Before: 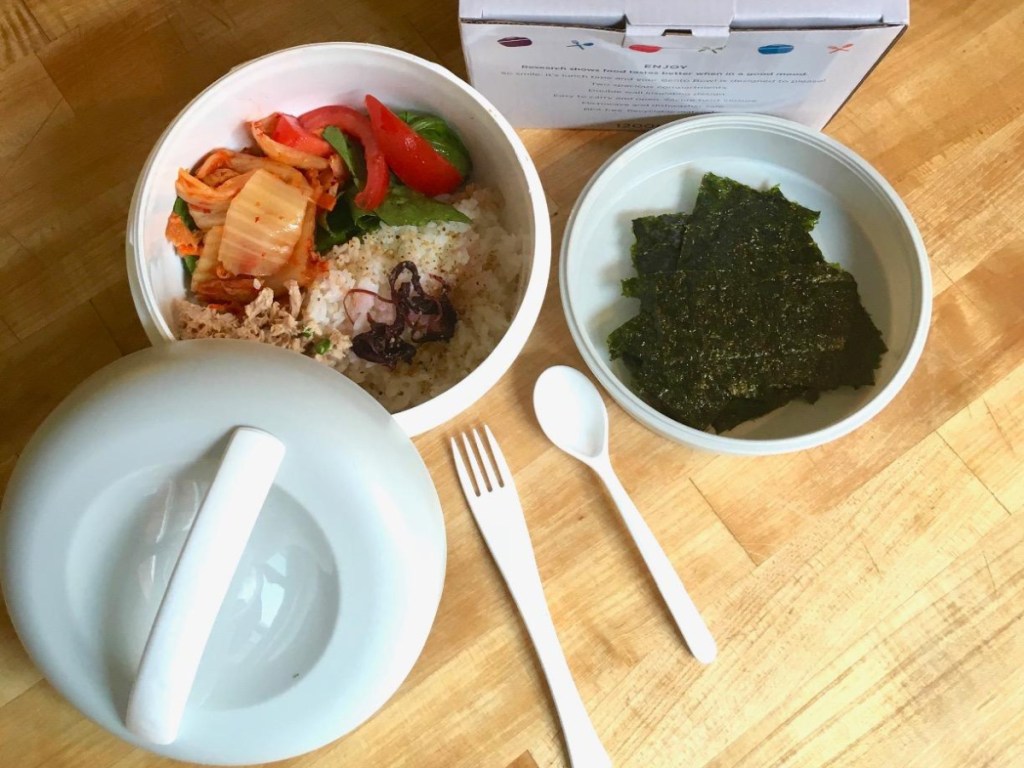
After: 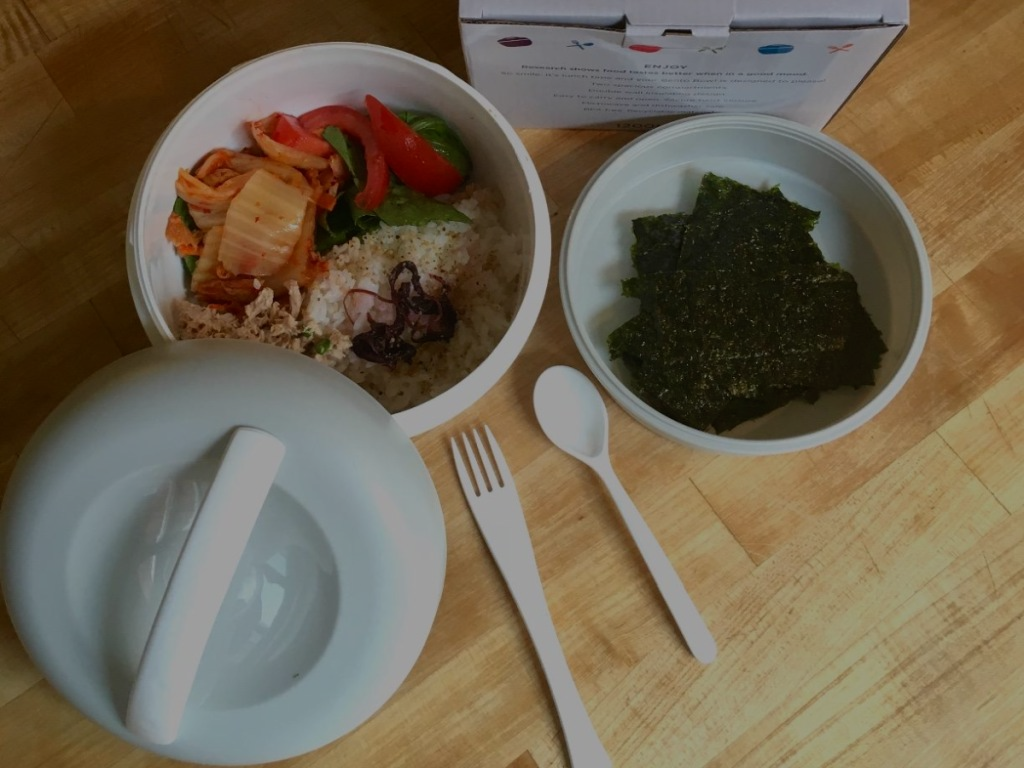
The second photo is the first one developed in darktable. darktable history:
exposure: exposure -1.448 EV, compensate highlight preservation false
